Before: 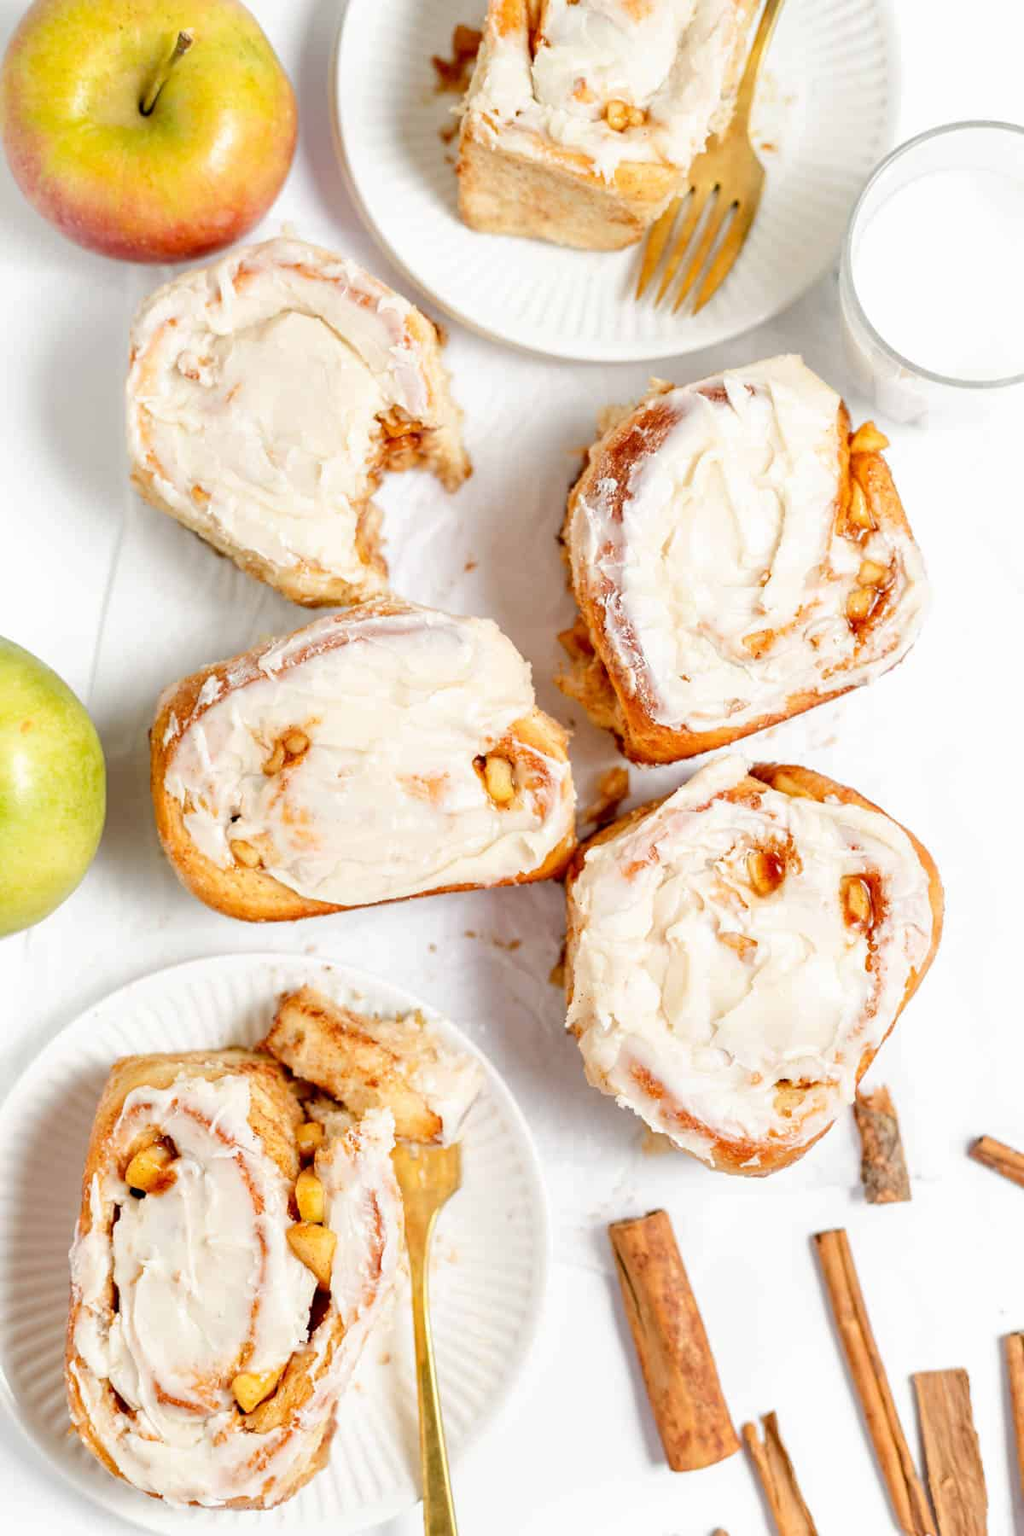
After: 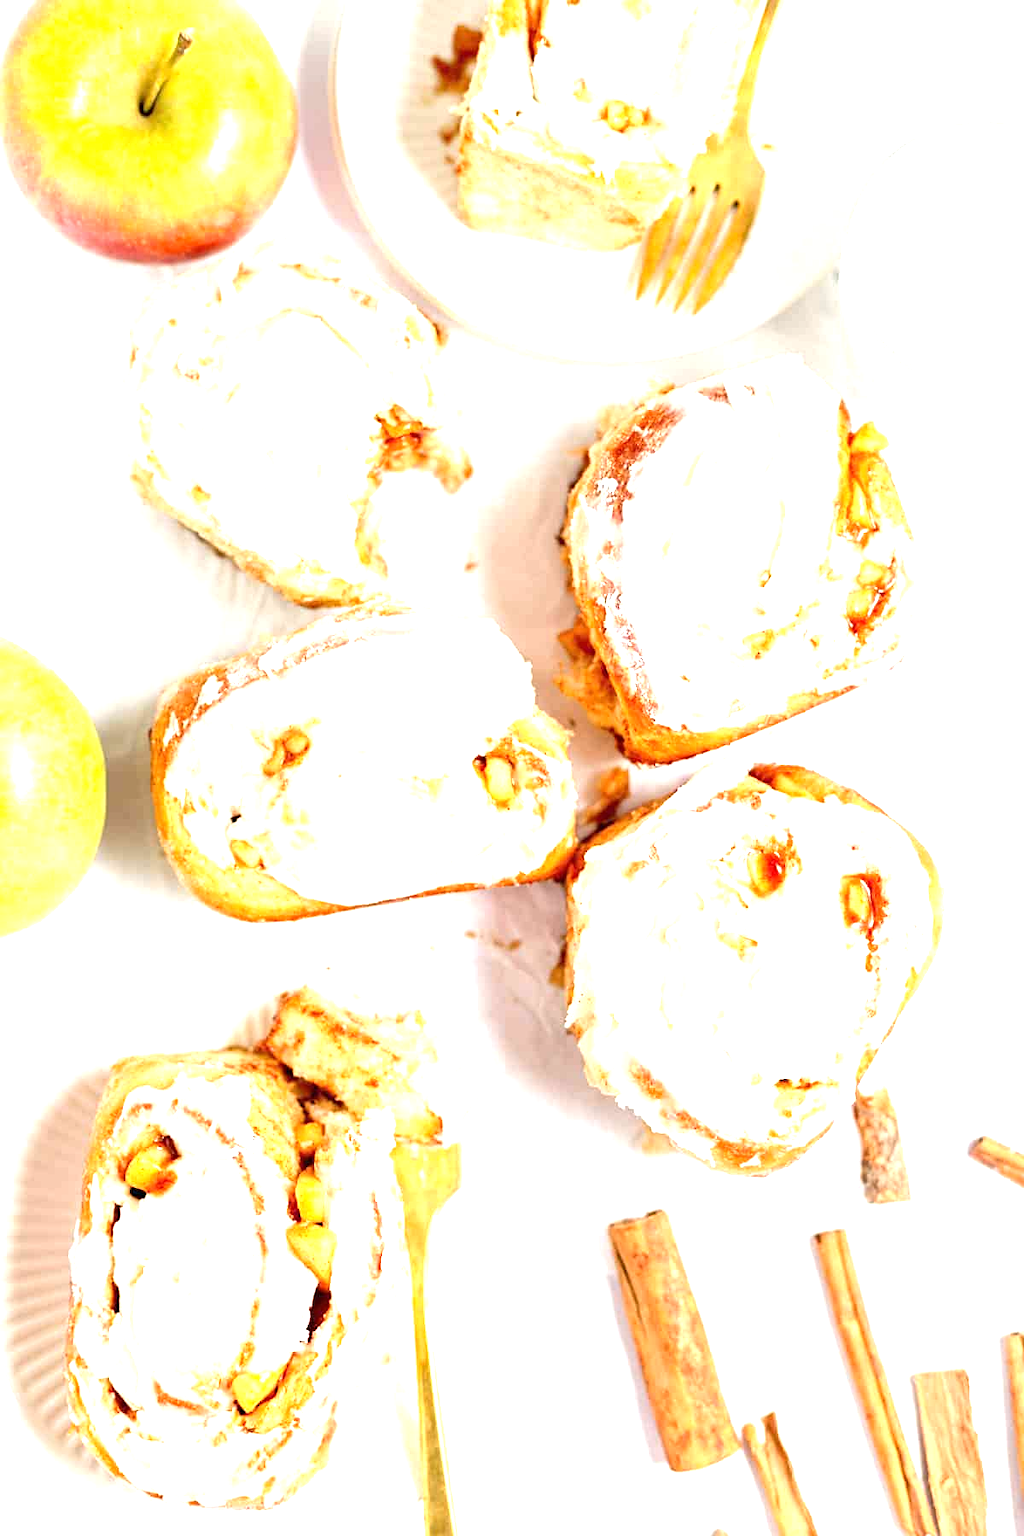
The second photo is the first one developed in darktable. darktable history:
exposure: black level correction 0, exposure 1.2 EV, compensate exposure bias true, compensate highlight preservation false
sharpen: amount 0.2
